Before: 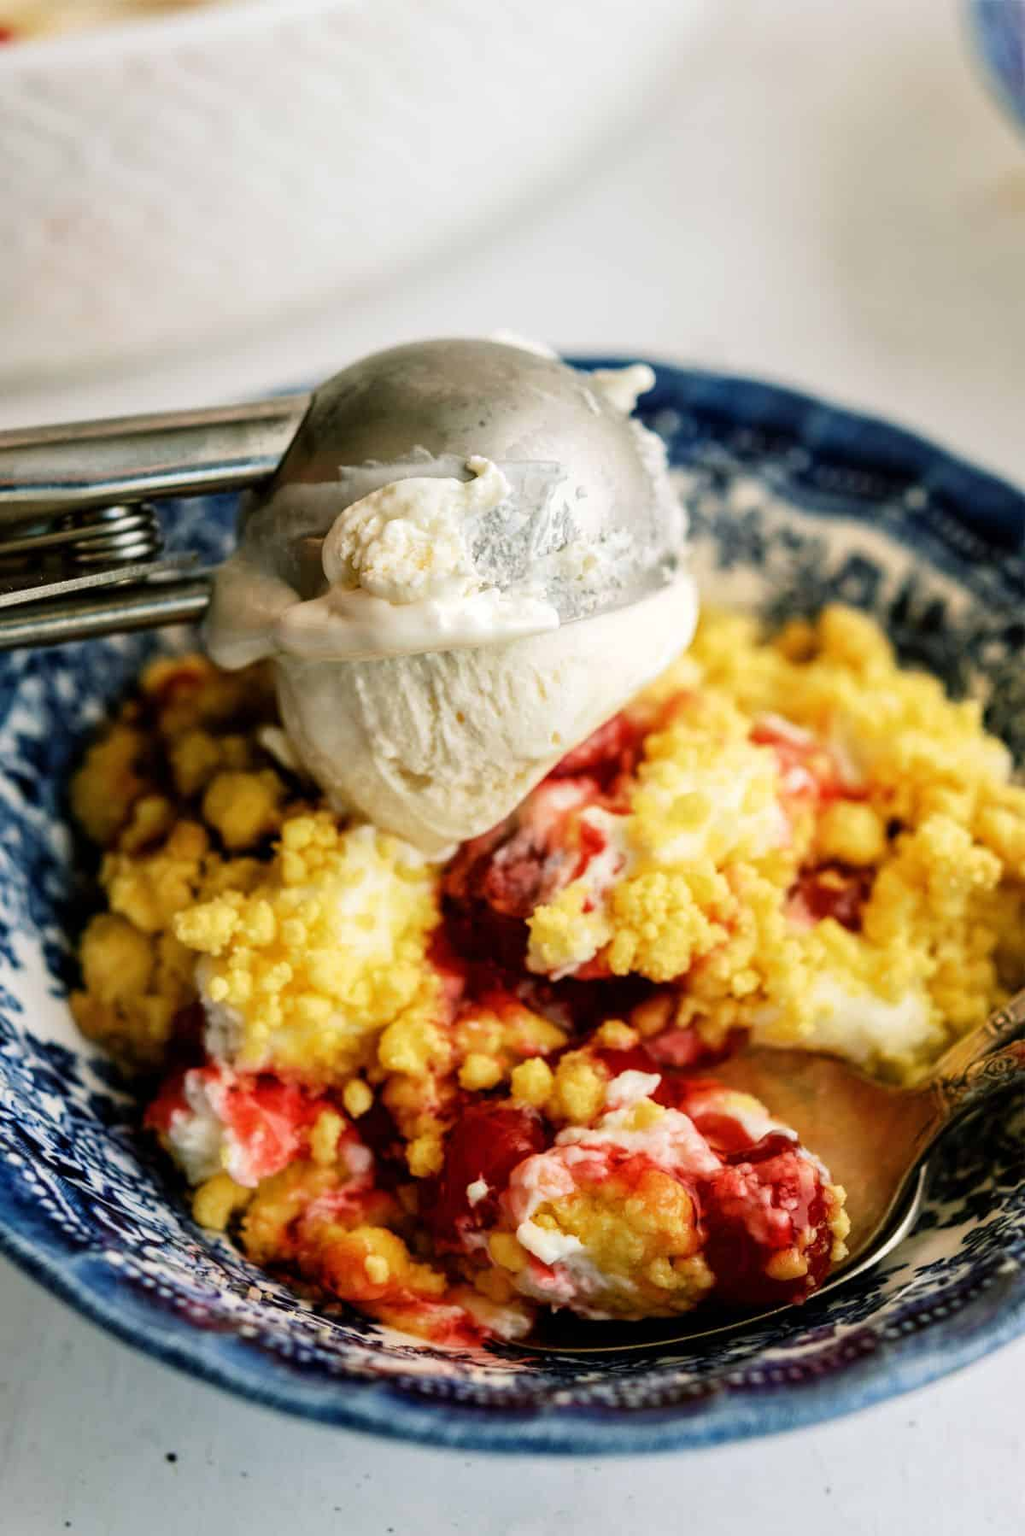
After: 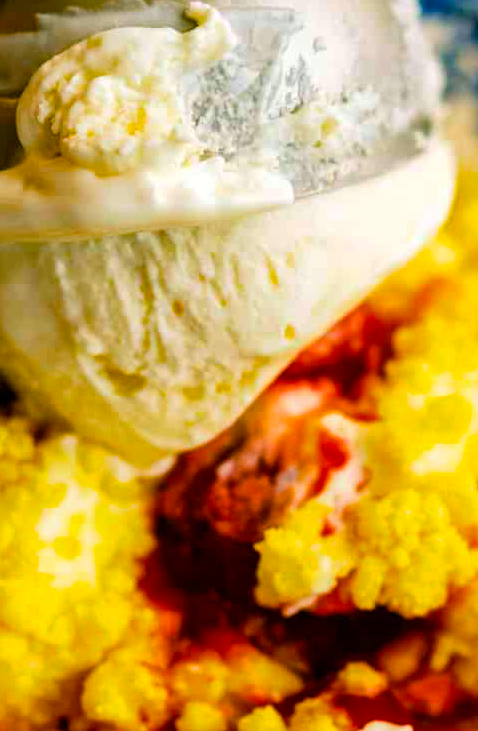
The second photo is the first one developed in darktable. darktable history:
color balance rgb: shadows lift › hue 84.7°, linear chroma grading › shadows 9.633%, linear chroma grading › highlights 10.397%, linear chroma grading › global chroma 15.376%, linear chroma grading › mid-tones 14.923%, perceptual saturation grading › global saturation 30.85%, global vibrance 20%
haze removal: compatibility mode true, adaptive false
crop: left 30.097%, top 29.616%, right 30.024%, bottom 29.708%
